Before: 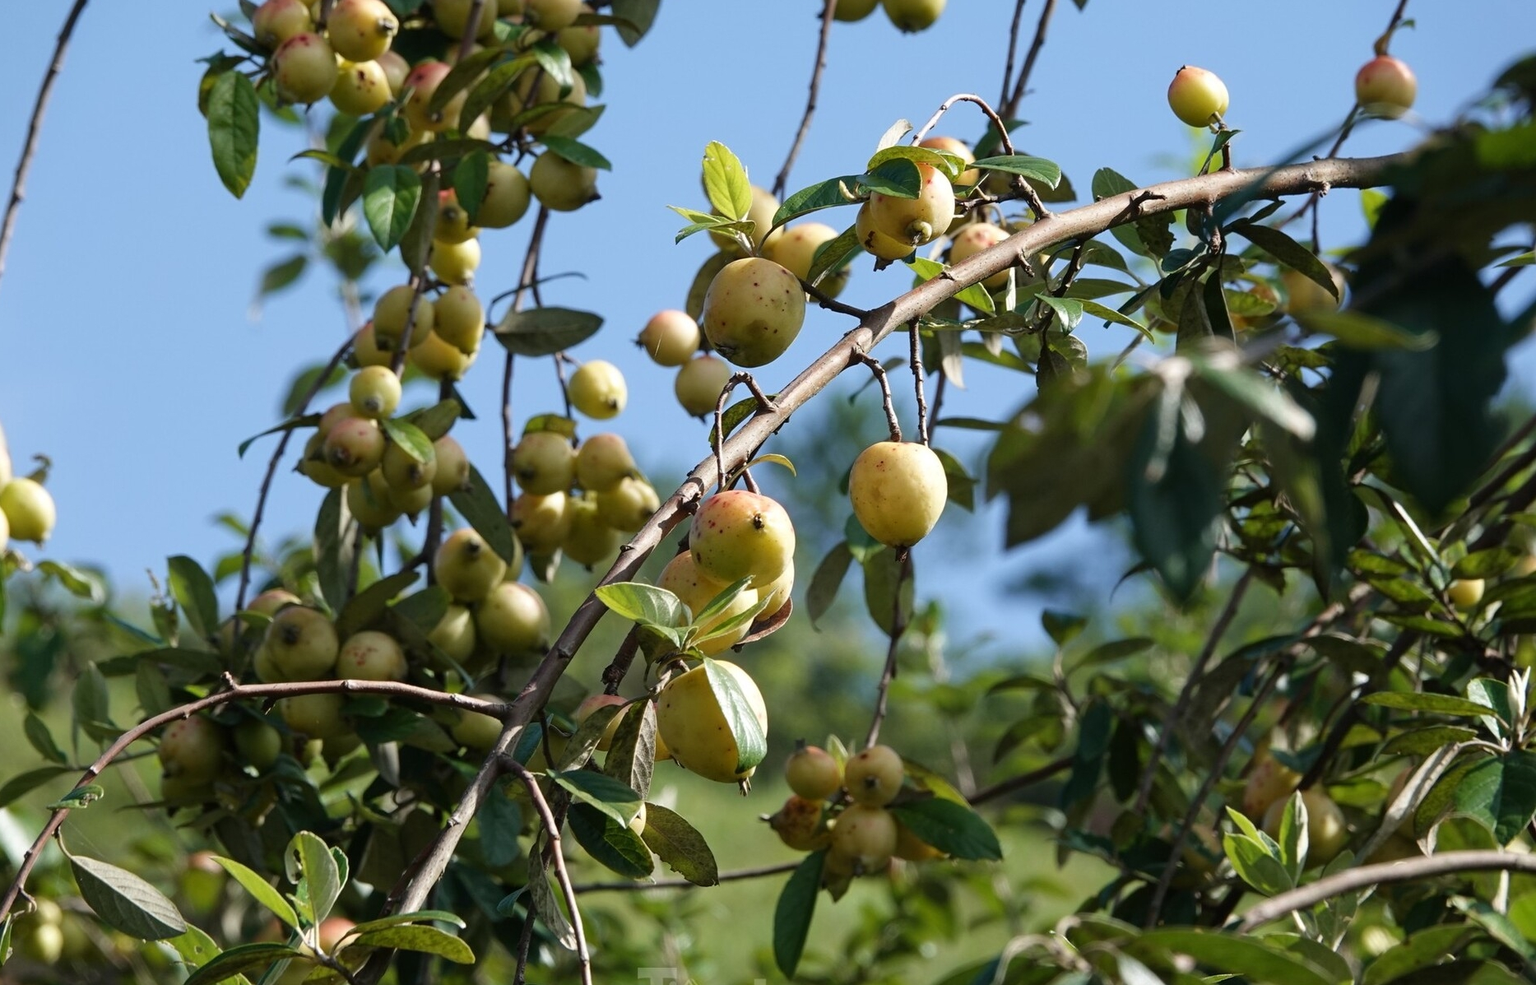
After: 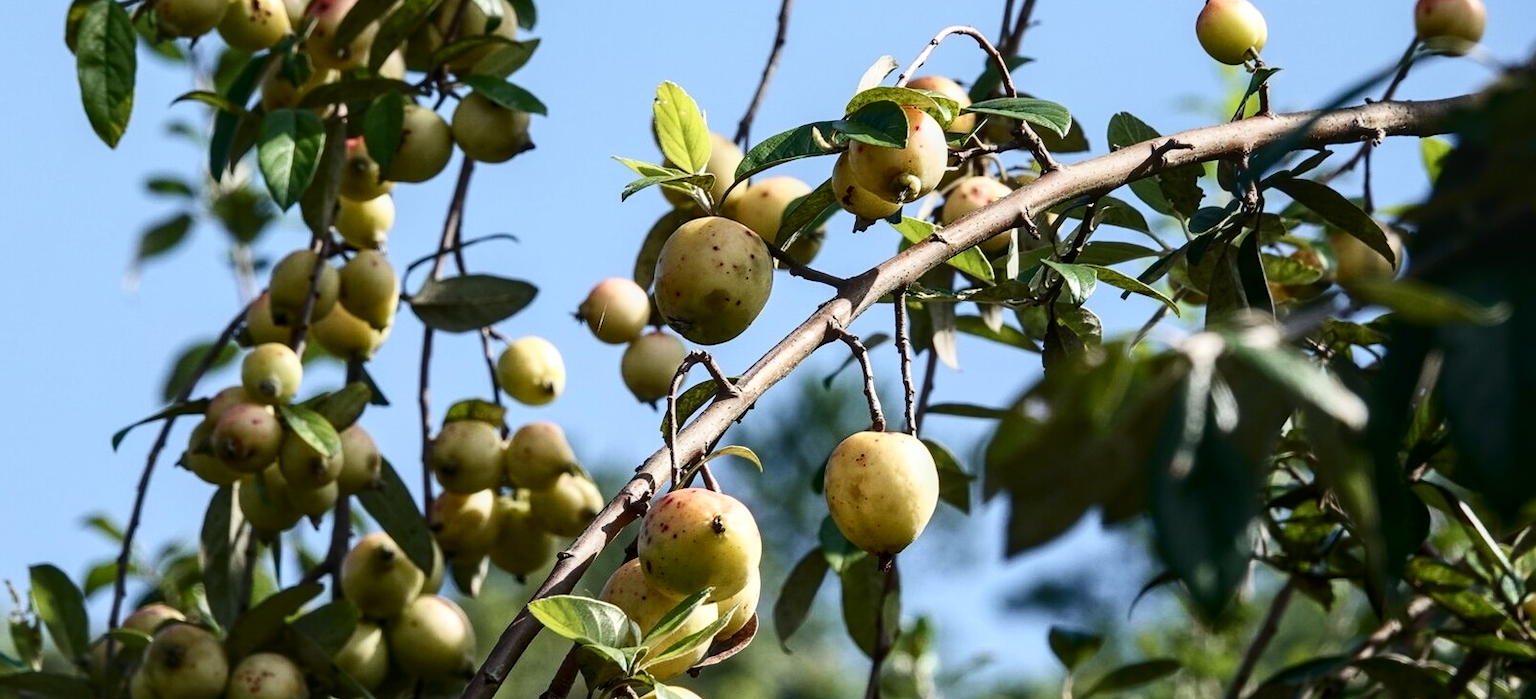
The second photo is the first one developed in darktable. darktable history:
local contrast: on, module defaults
crop and rotate: left 9.287%, top 7.287%, right 4.916%, bottom 31.732%
contrast brightness saturation: contrast 0.28
